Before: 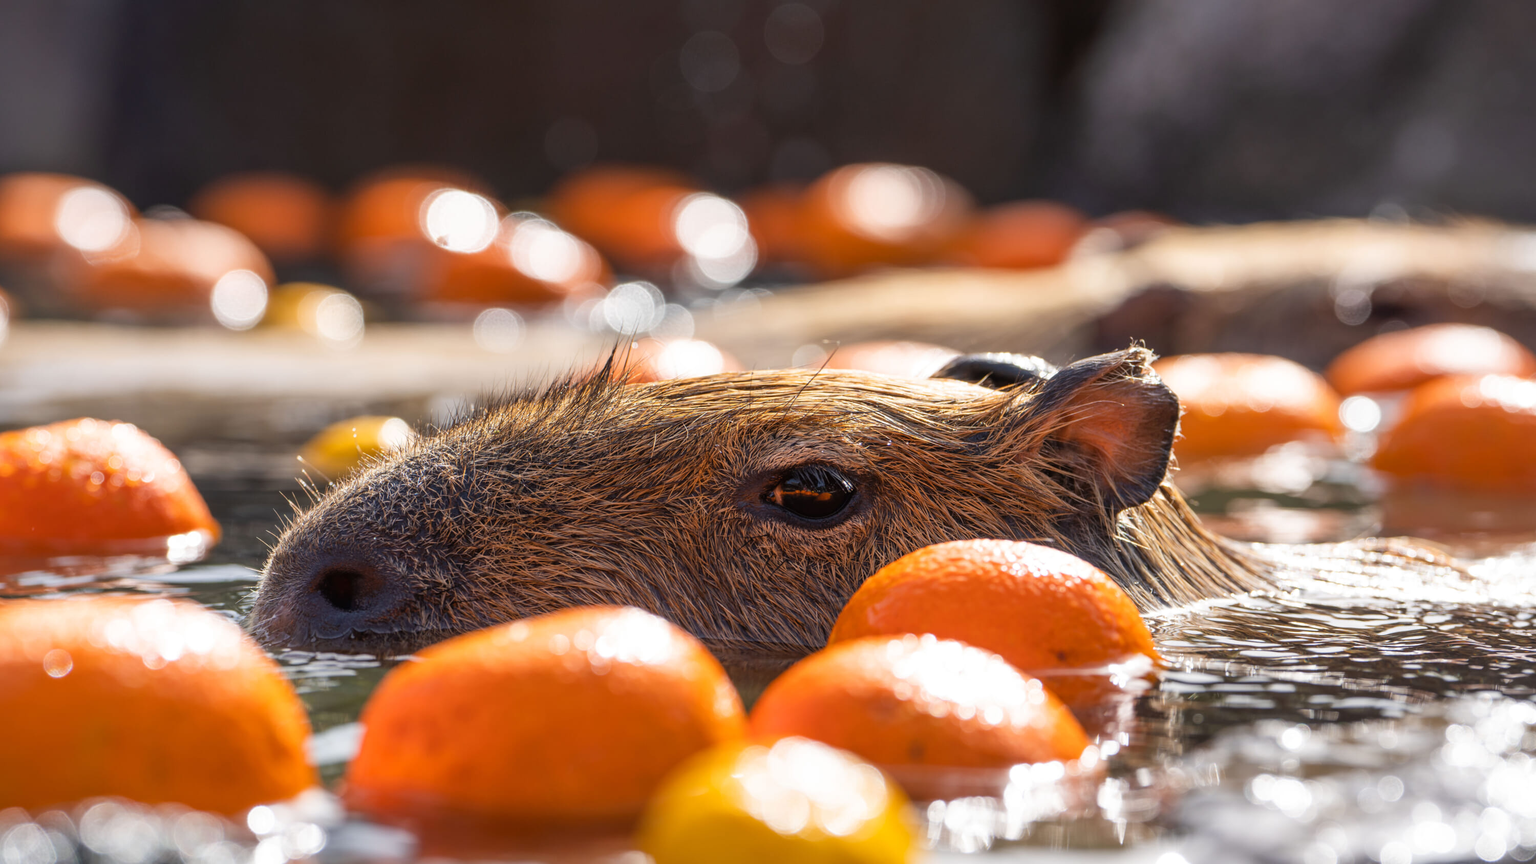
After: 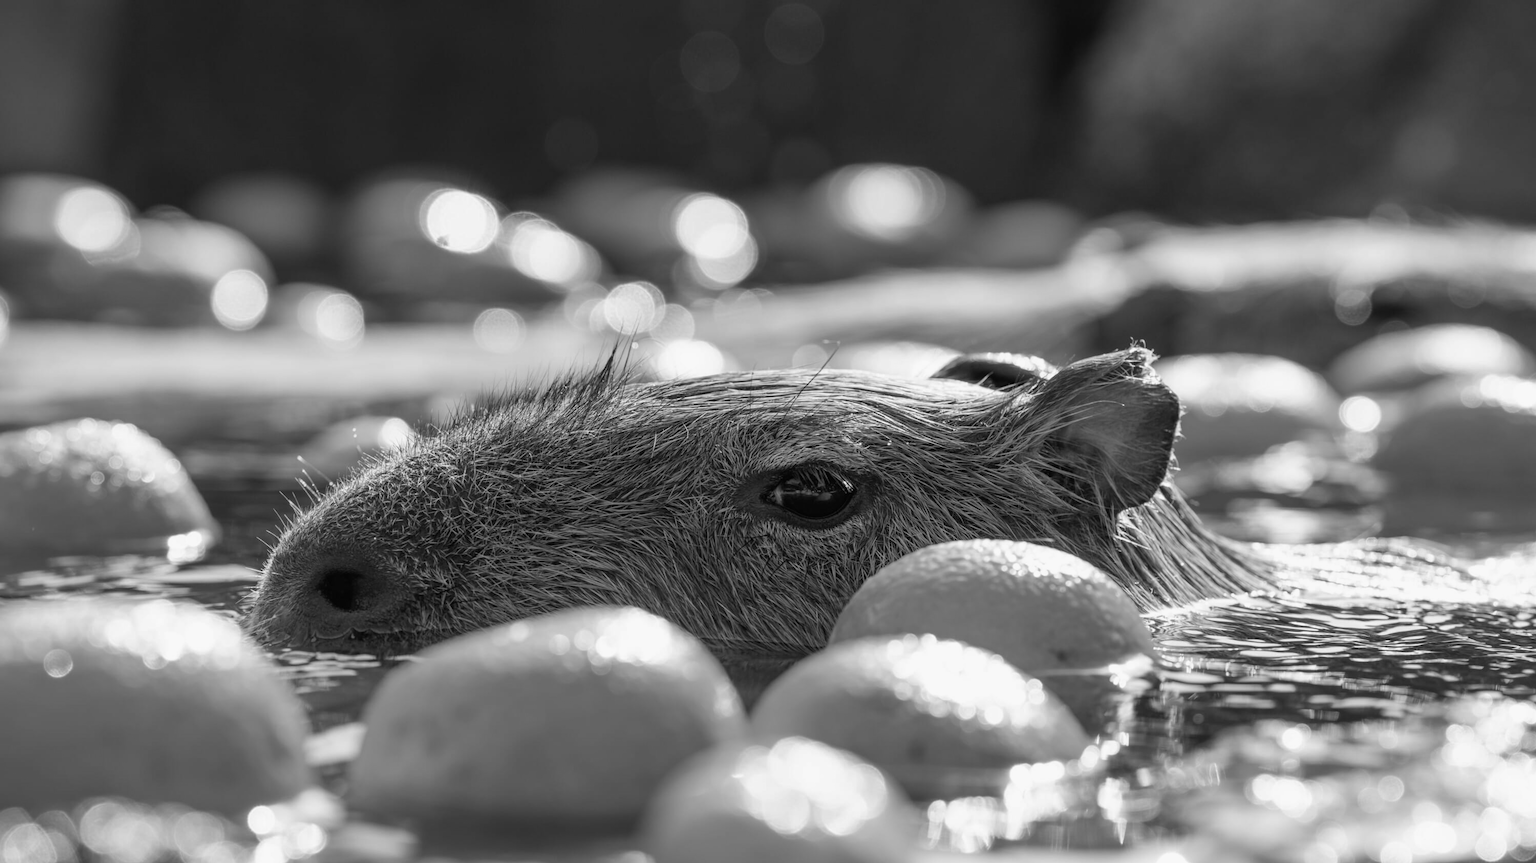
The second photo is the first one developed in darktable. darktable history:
color calibration: output gray [0.267, 0.423, 0.261, 0], illuminant as shot in camera, x 0.358, y 0.373, temperature 4628.91 K
